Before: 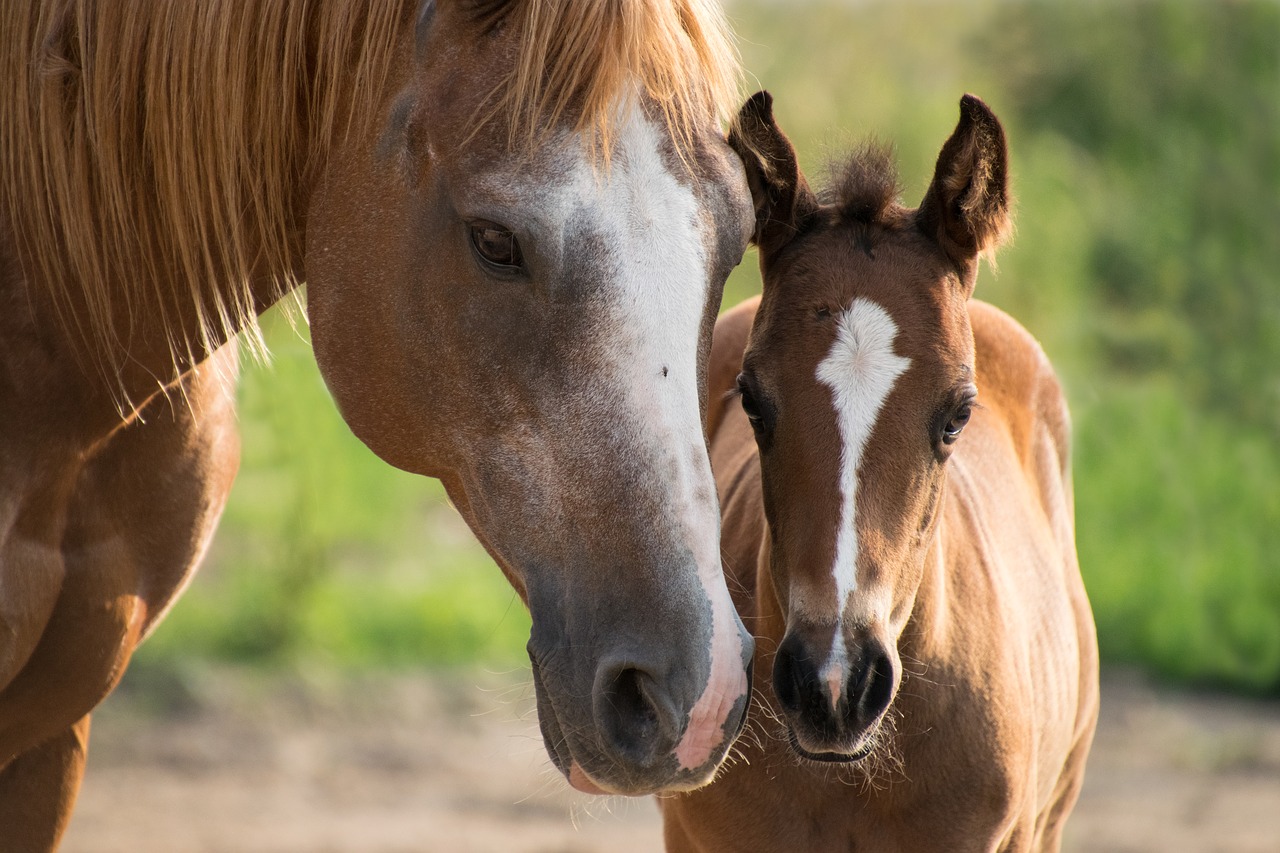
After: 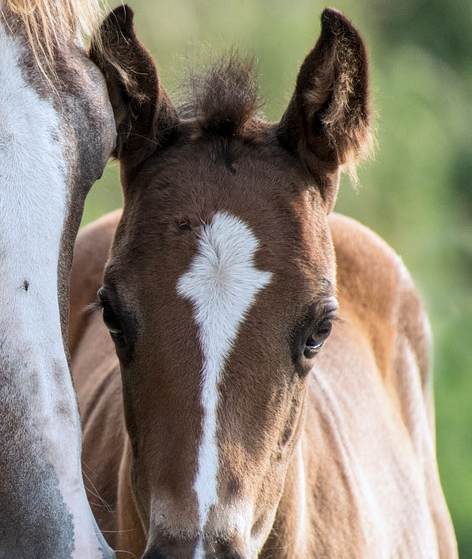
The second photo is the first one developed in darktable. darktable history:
color correction: saturation 0.85
crop and rotate: left 49.936%, top 10.094%, right 13.136%, bottom 24.256%
local contrast: on, module defaults
color calibration: x 0.37, y 0.382, temperature 4313.32 K
